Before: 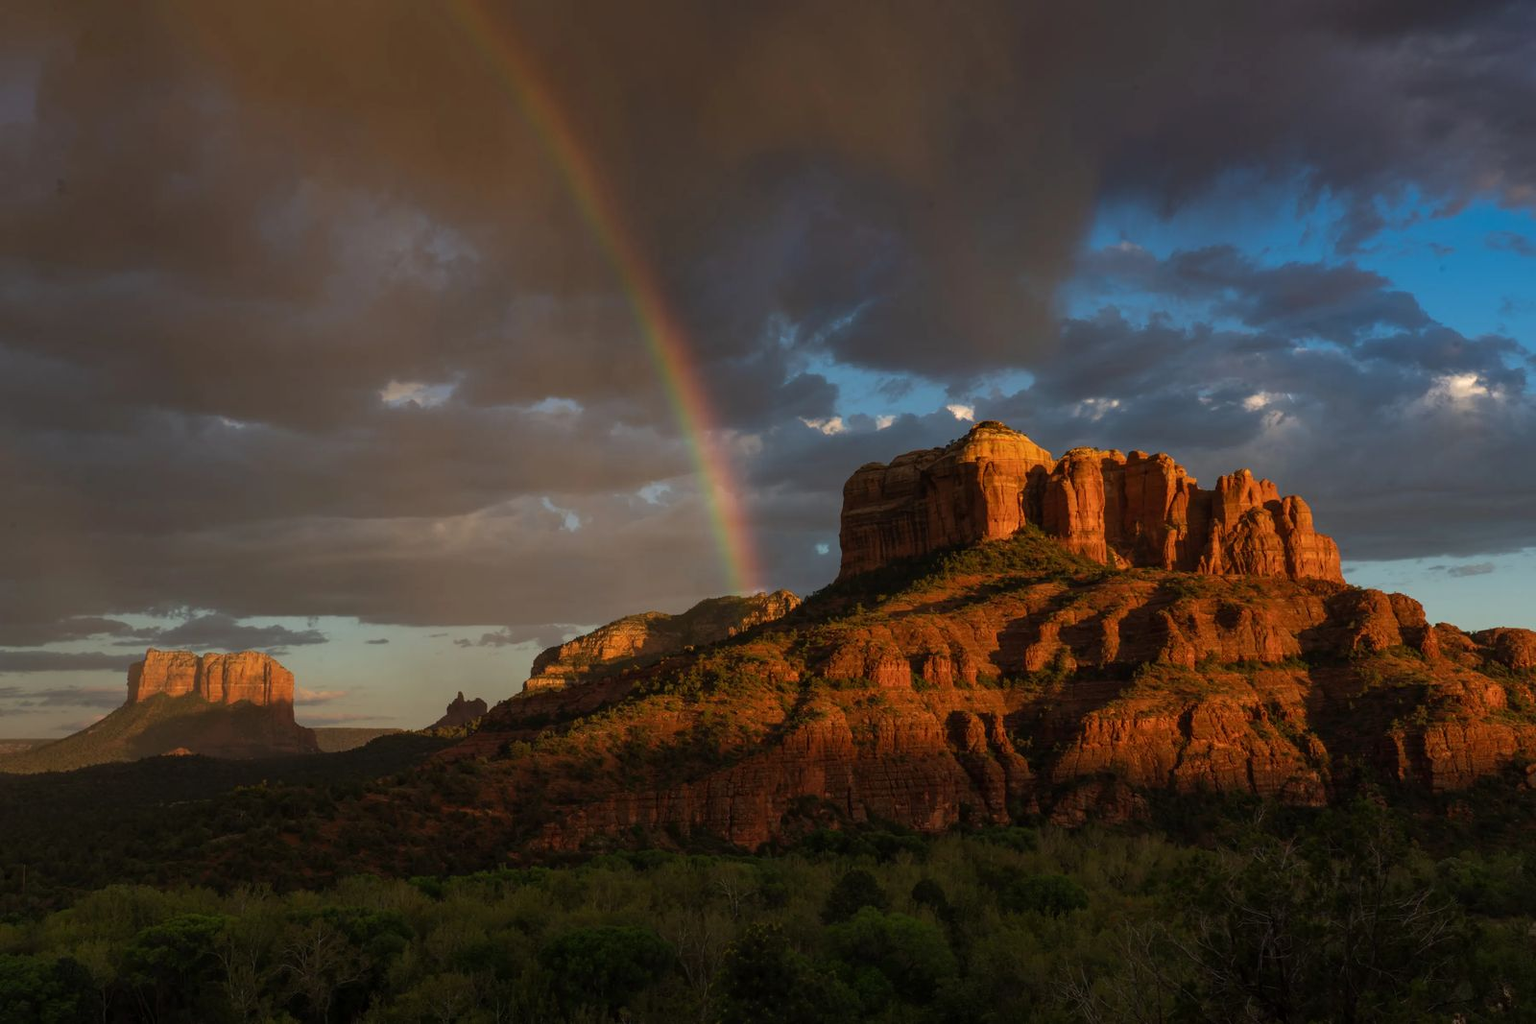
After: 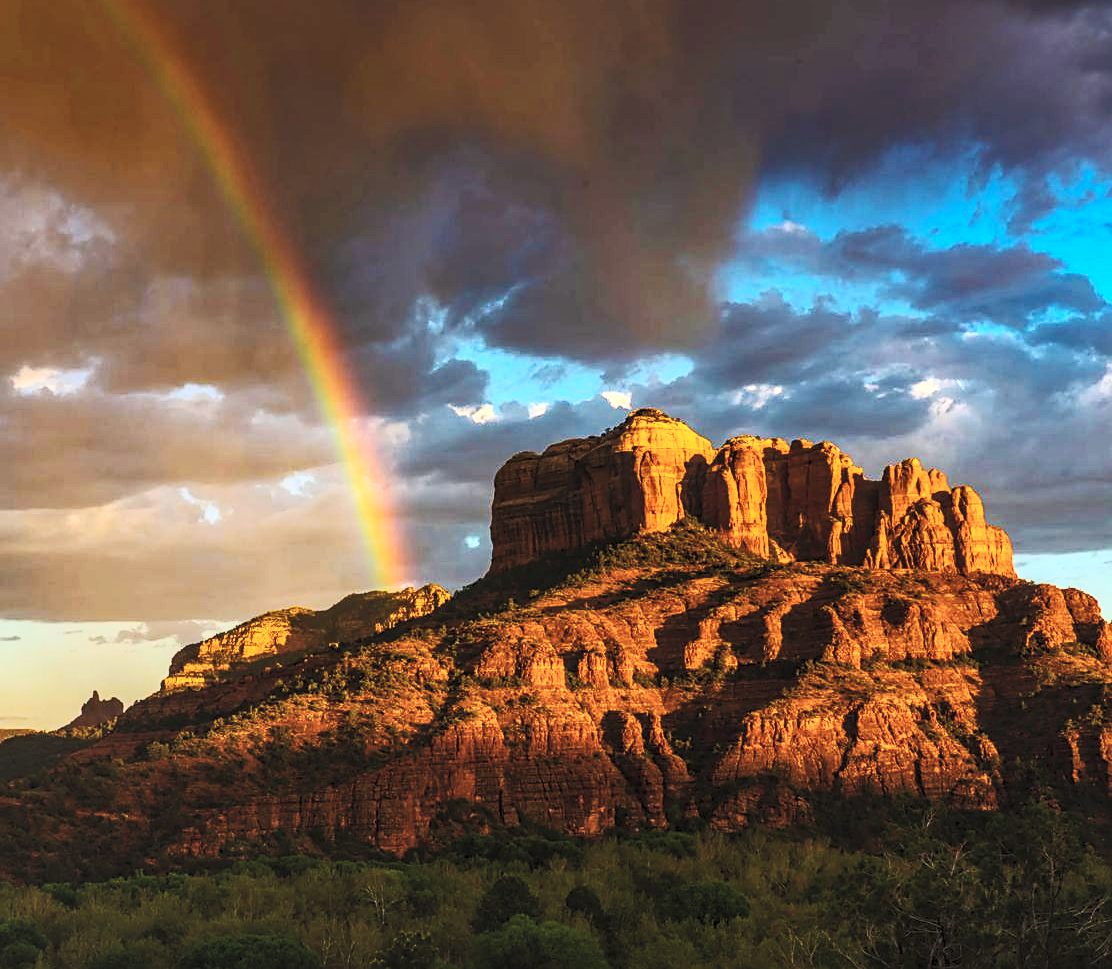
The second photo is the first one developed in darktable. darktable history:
local contrast: on, module defaults
color balance rgb: linear chroma grading › global chroma 23.15%, perceptual saturation grading › global saturation 28.7%, perceptual saturation grading › mid-tones 12.04%, perceptual saturation grading › shadows 10.19%, global vibrance 22.22%
base curve: curves: ch0 [(0, 0) (0.028, 0.03) (0.121, 0.232) (0.46, 0.748) (0.859, 0.968) (1, 1)], preserve colors none
graduated density: on, module defaults
contrast brightness saturation: contrast 0.43, brightness 0.56, saturation -0.19
crop and rotate: left 24.034%, top 2.838%, right 6.406%, bottom 6.299%
sharpen: on, module defaults
exposure: exposure -0.048 EV, compensate highlight preservation false
